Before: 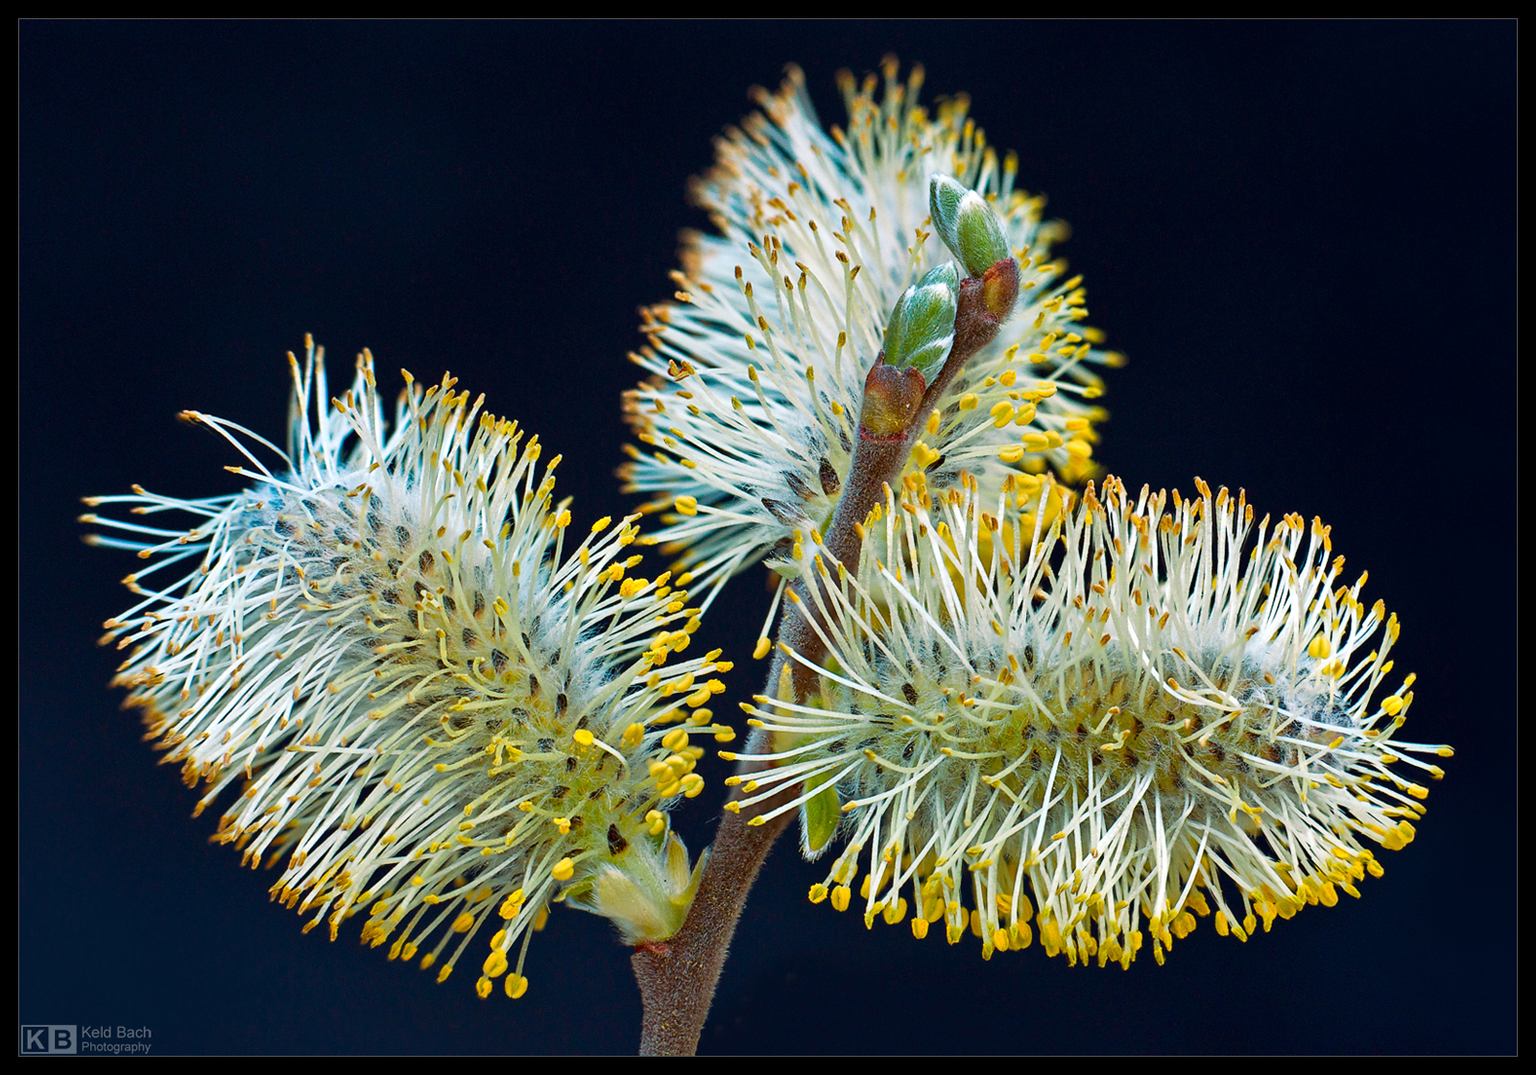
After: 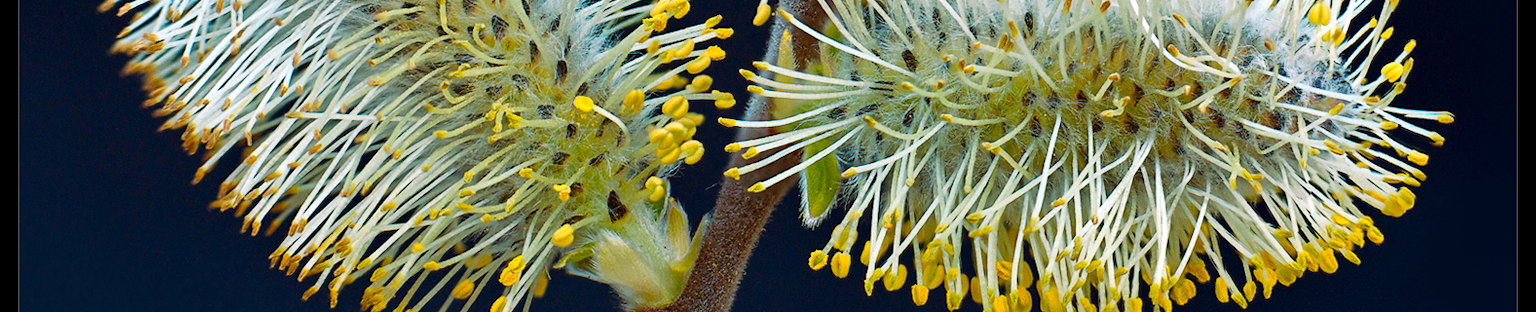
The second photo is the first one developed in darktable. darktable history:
crop and rotate: top 58.965%, bottom 11.869%
